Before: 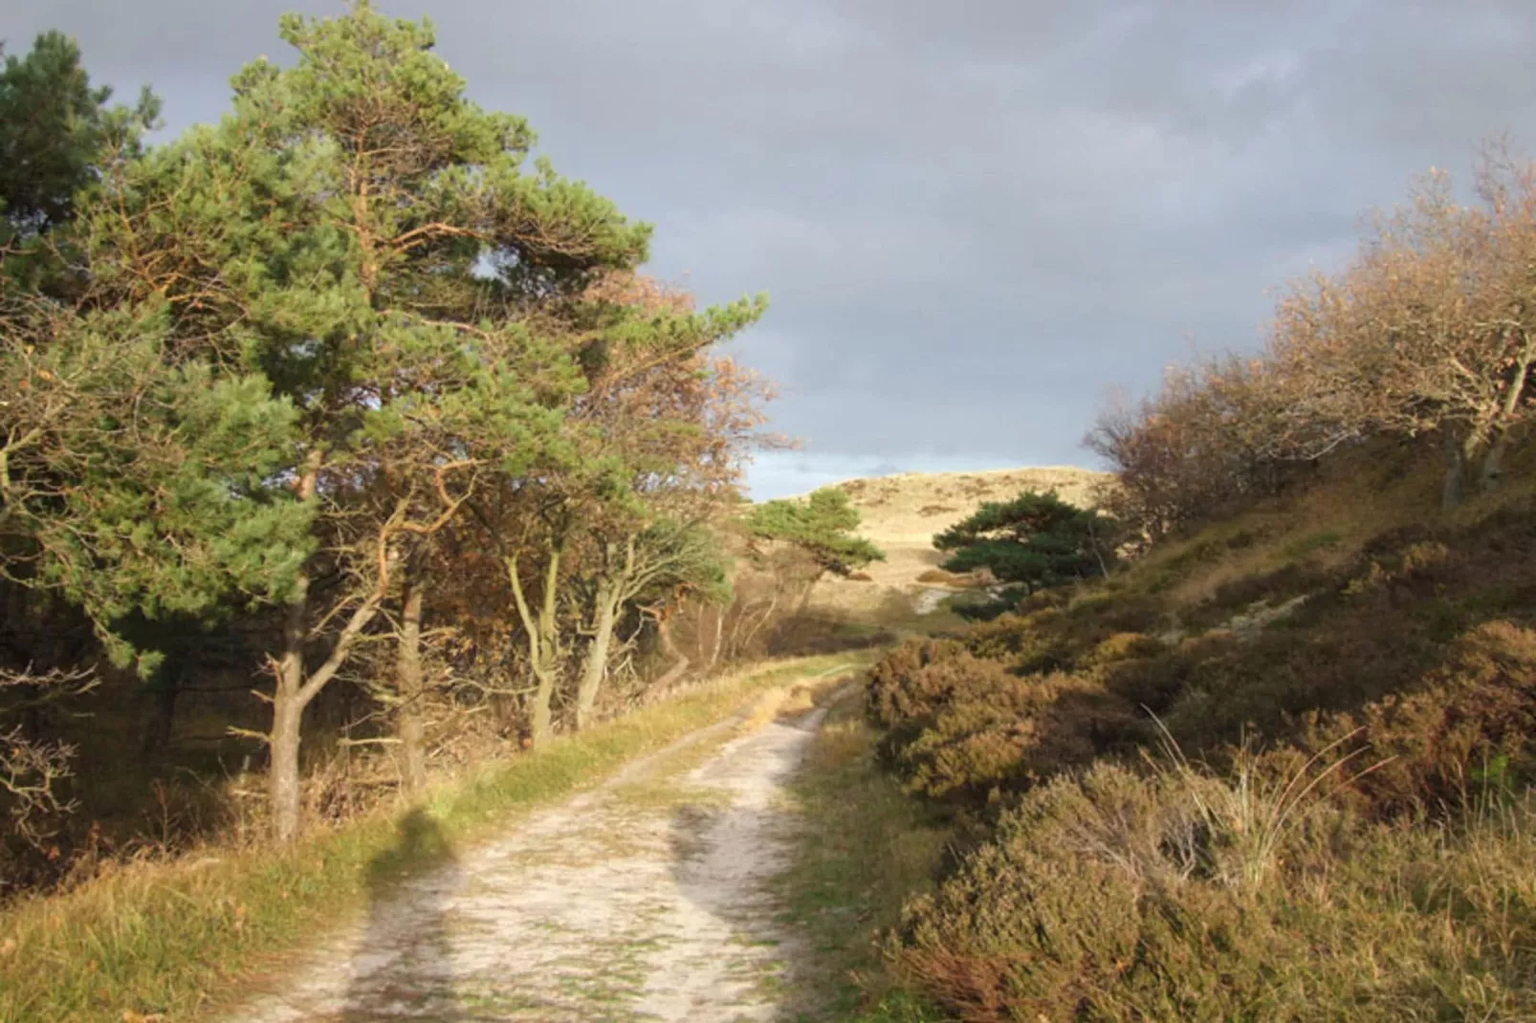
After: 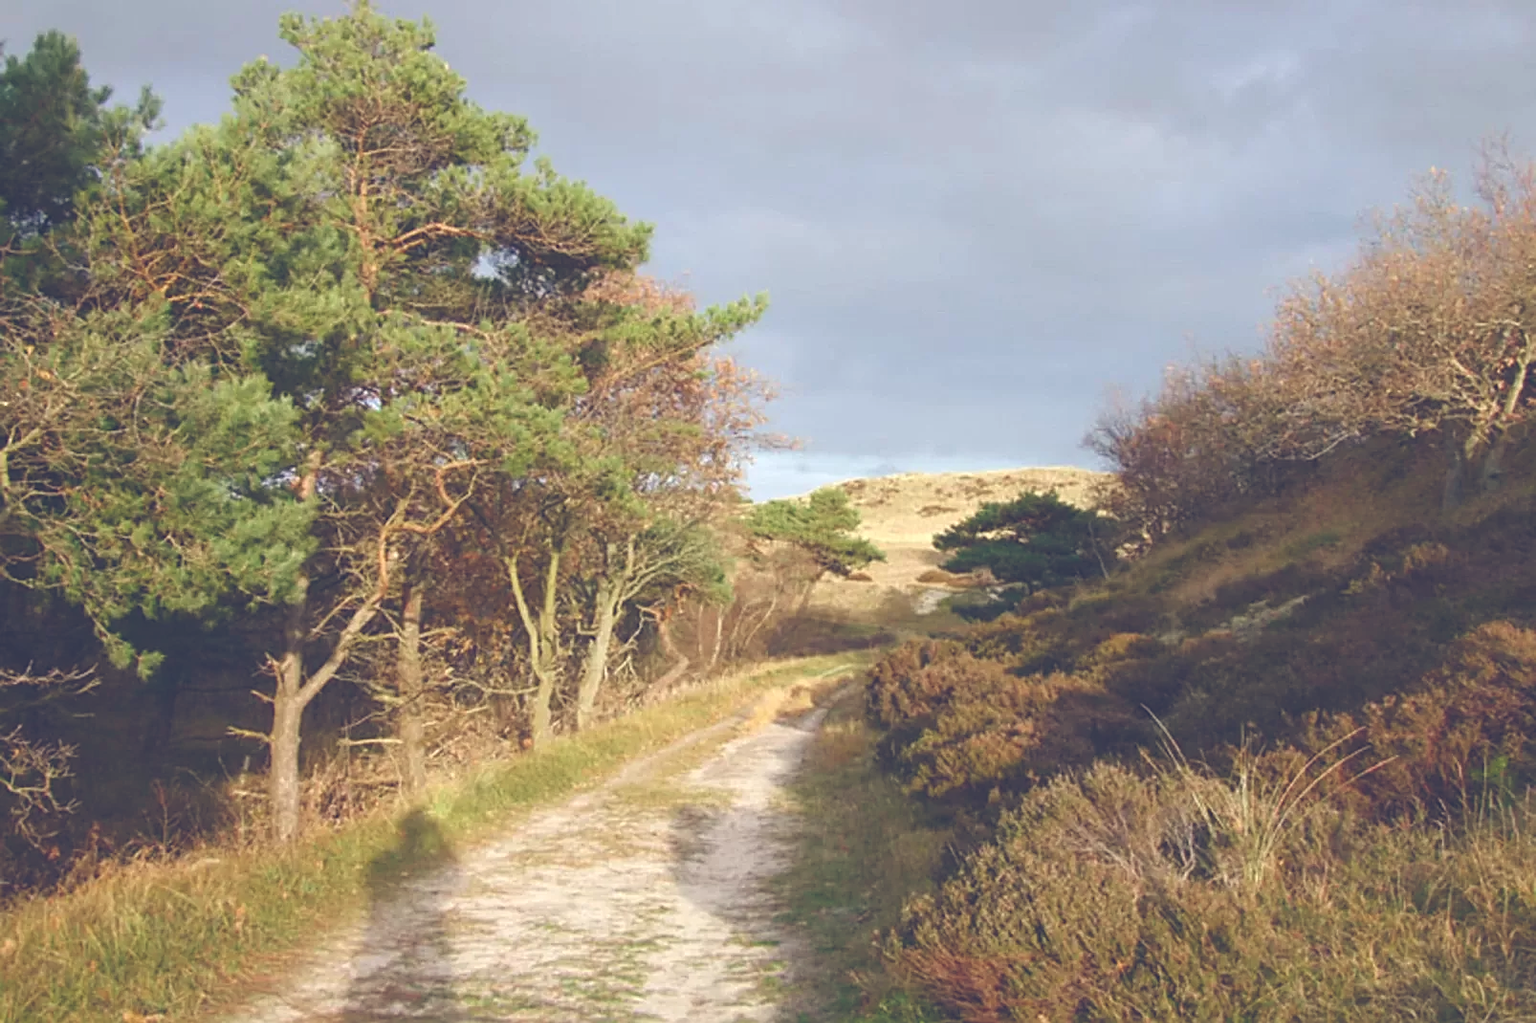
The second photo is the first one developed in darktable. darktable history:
sharpen: on, module defaults
color balance rgb: global offset › luminance -0.271%, global offset › chroma 0.313%, global offset › hue 261.24°, perceptual saturation grading › global saturation 20%, perceptual saturation grading › highlights -25.394%, perceptual saturation grading › shadows 25.533%, global vibrance 20%
exposure: black level correction -0.04, exposure 0.059 EV, compensate highlight preservation false
